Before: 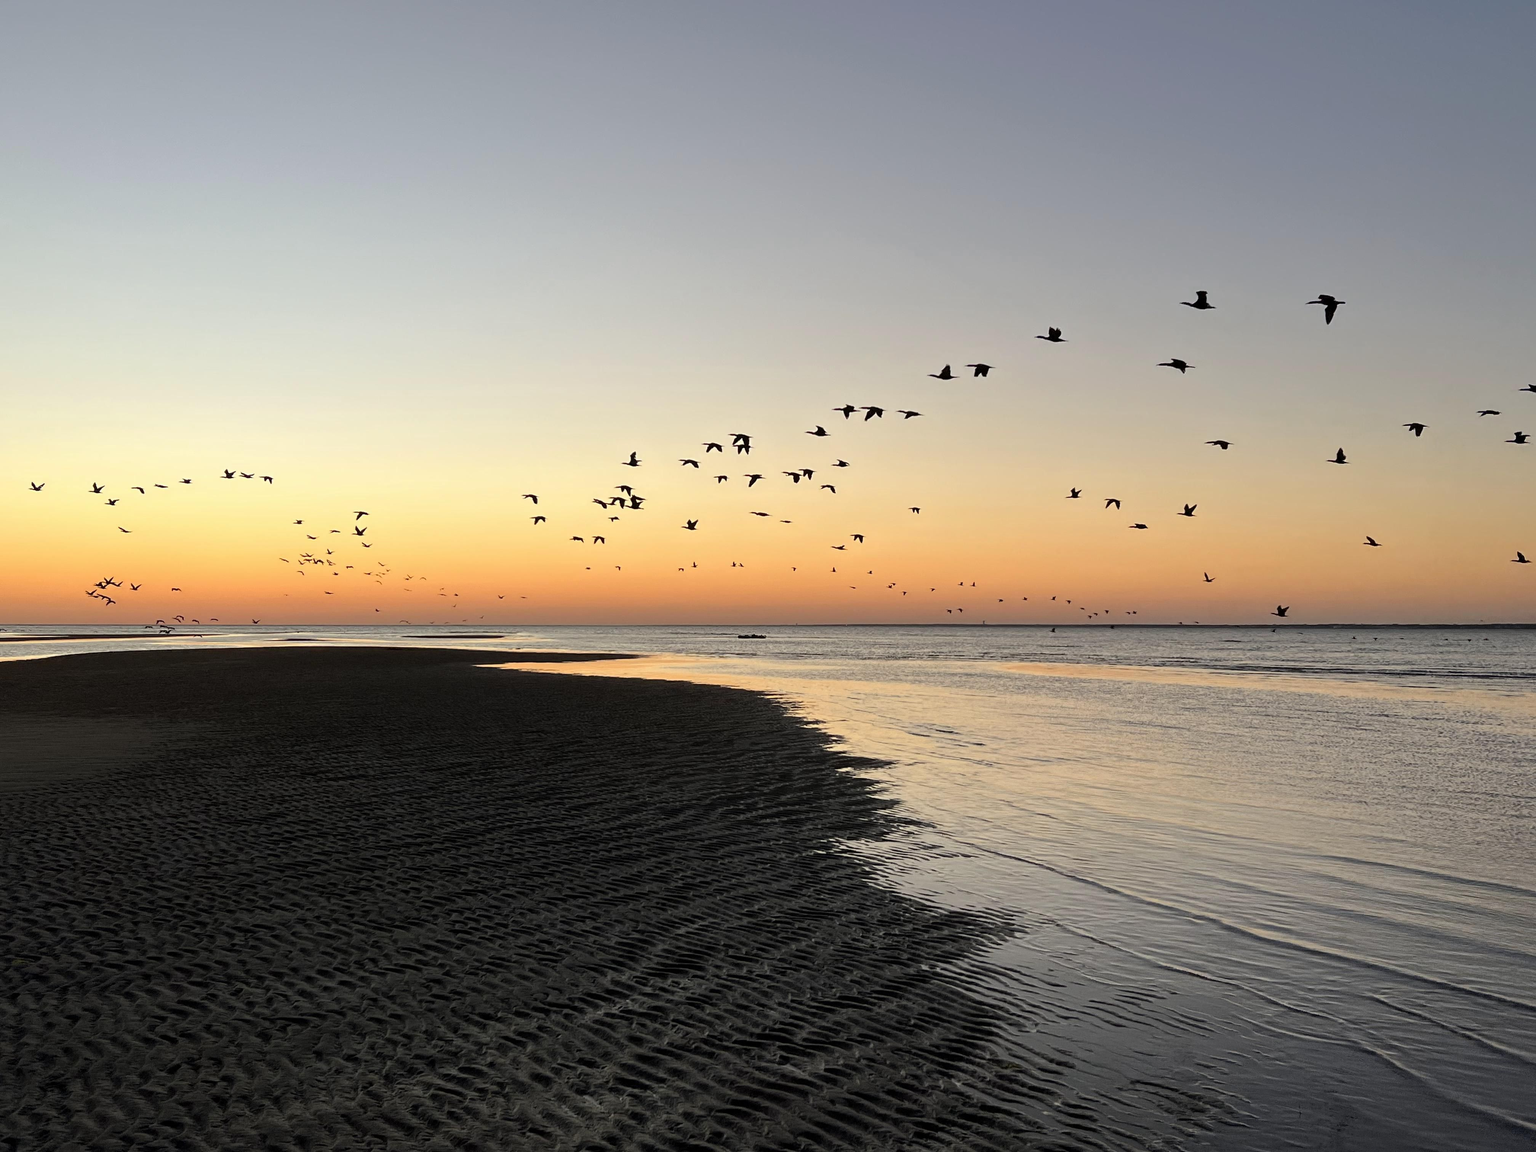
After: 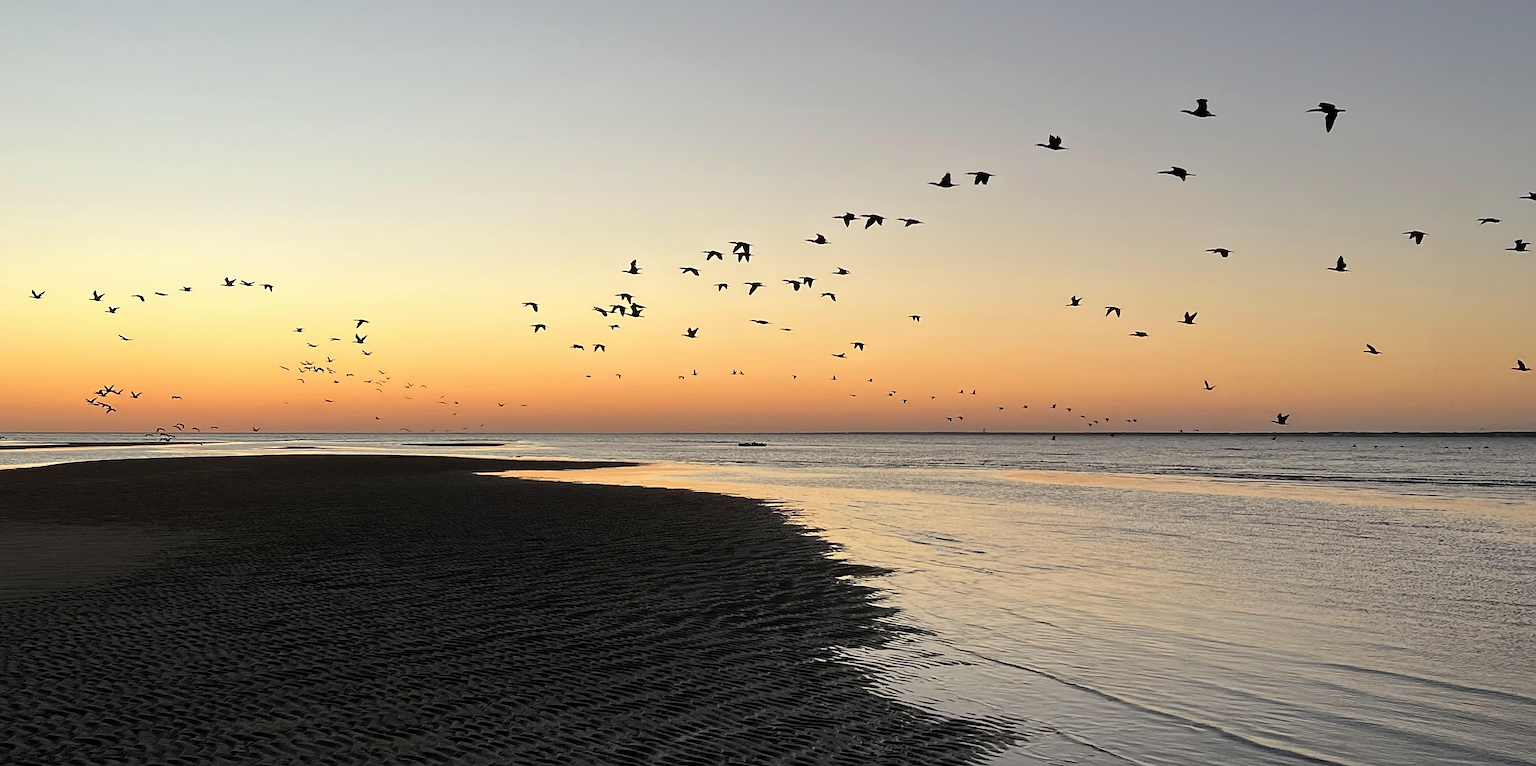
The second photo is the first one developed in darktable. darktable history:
white balance: emerald 1
sharpen: on, module defaults
crop: top 16.727%, bottom 16.727%
